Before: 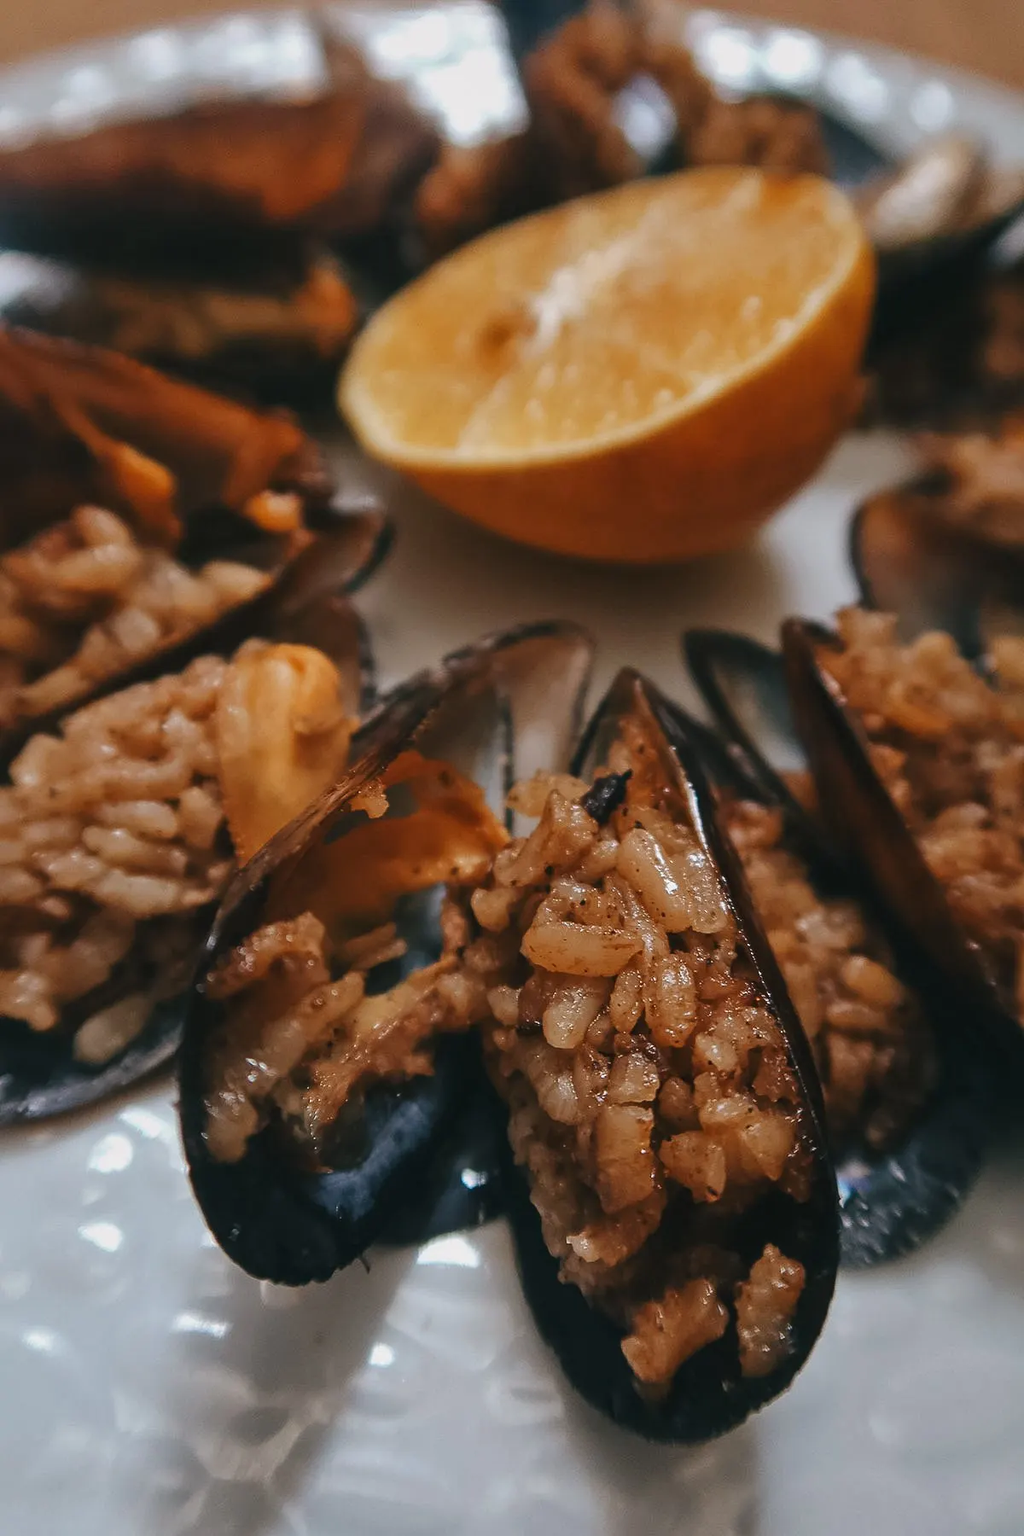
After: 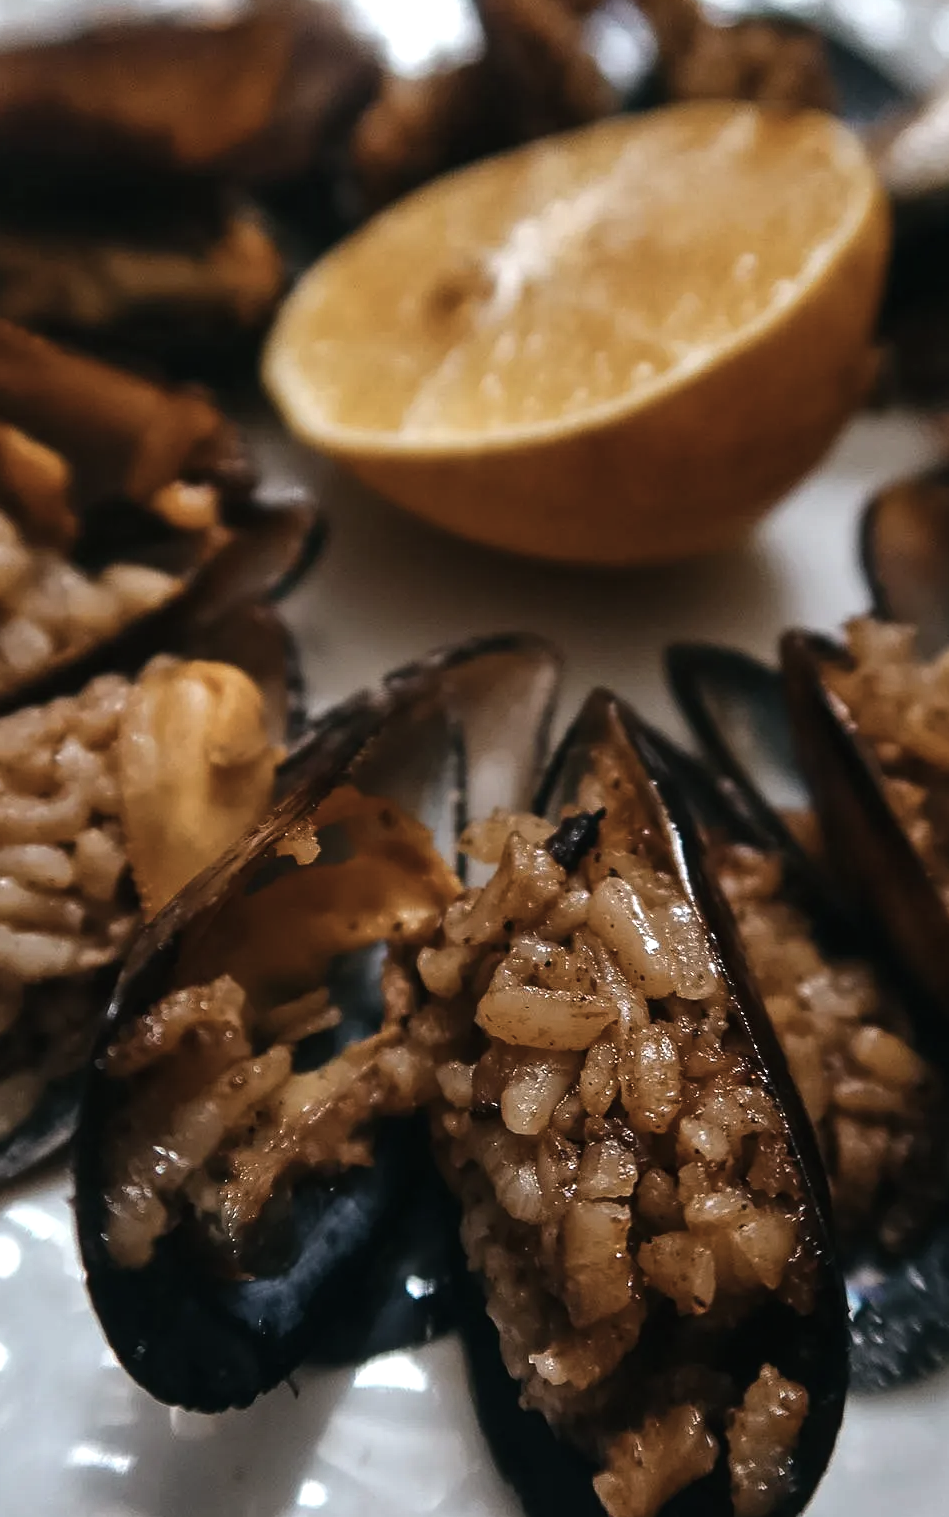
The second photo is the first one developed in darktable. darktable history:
color balance rgb: power › luminance -14.894%, linear chroma grading › global chroma 14.557%, perceptual saturation grading › global saturation 0.078%, perceptual brilliance grading › global brilliance 12.777%, global vibrance 20%
contrast brightness saturation: contrast 0.099, saturation -0.368
crop: left 11.306%, top 5.23%, right 9.601%, bottom 10.482%
